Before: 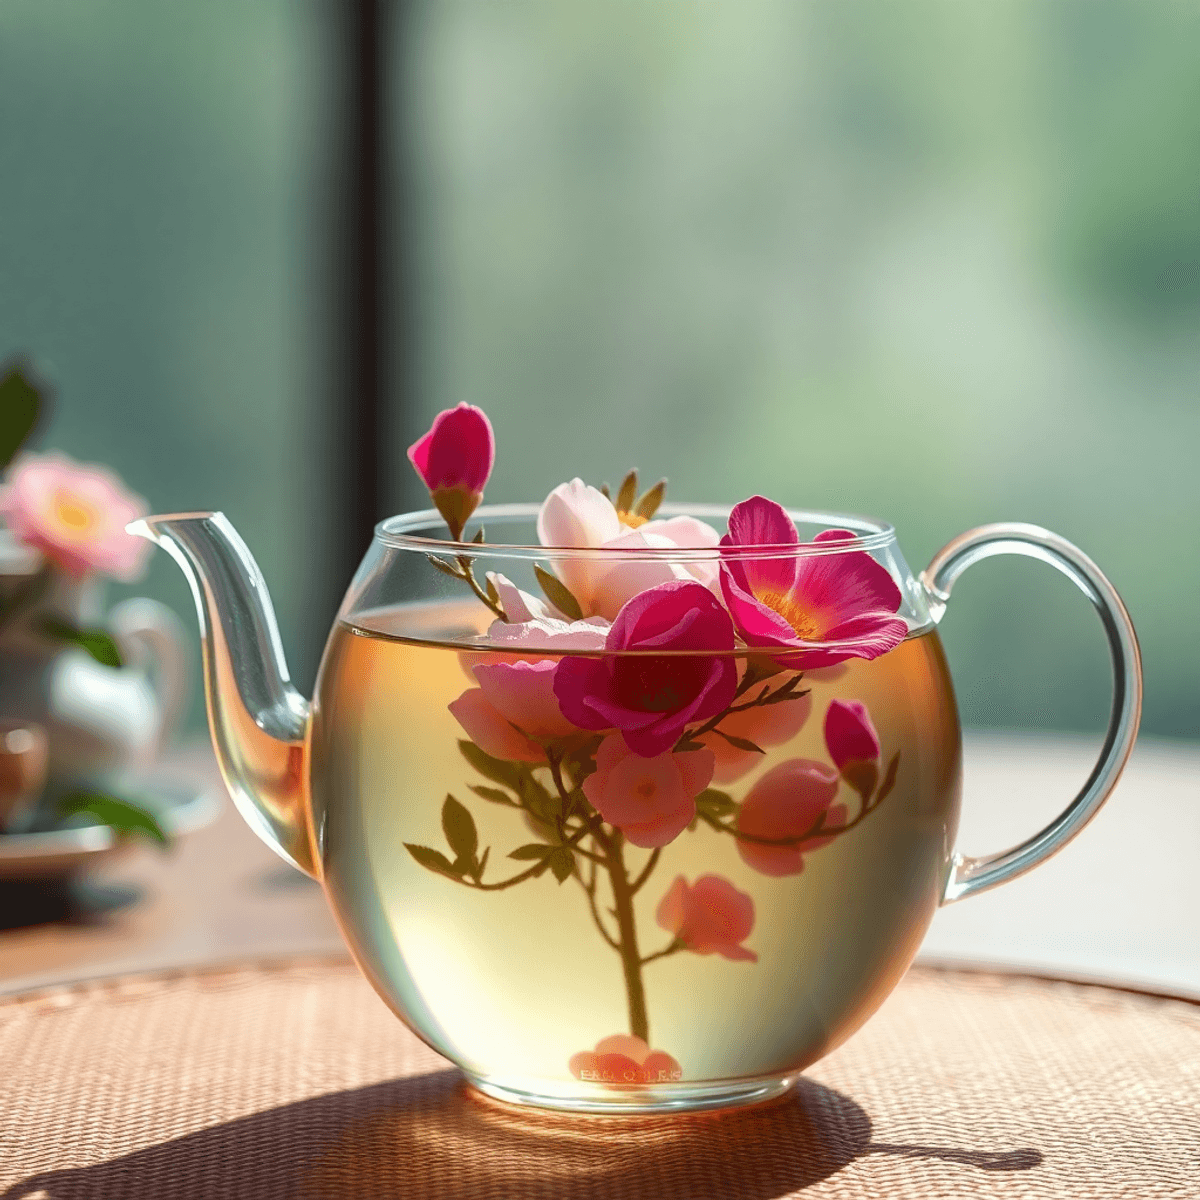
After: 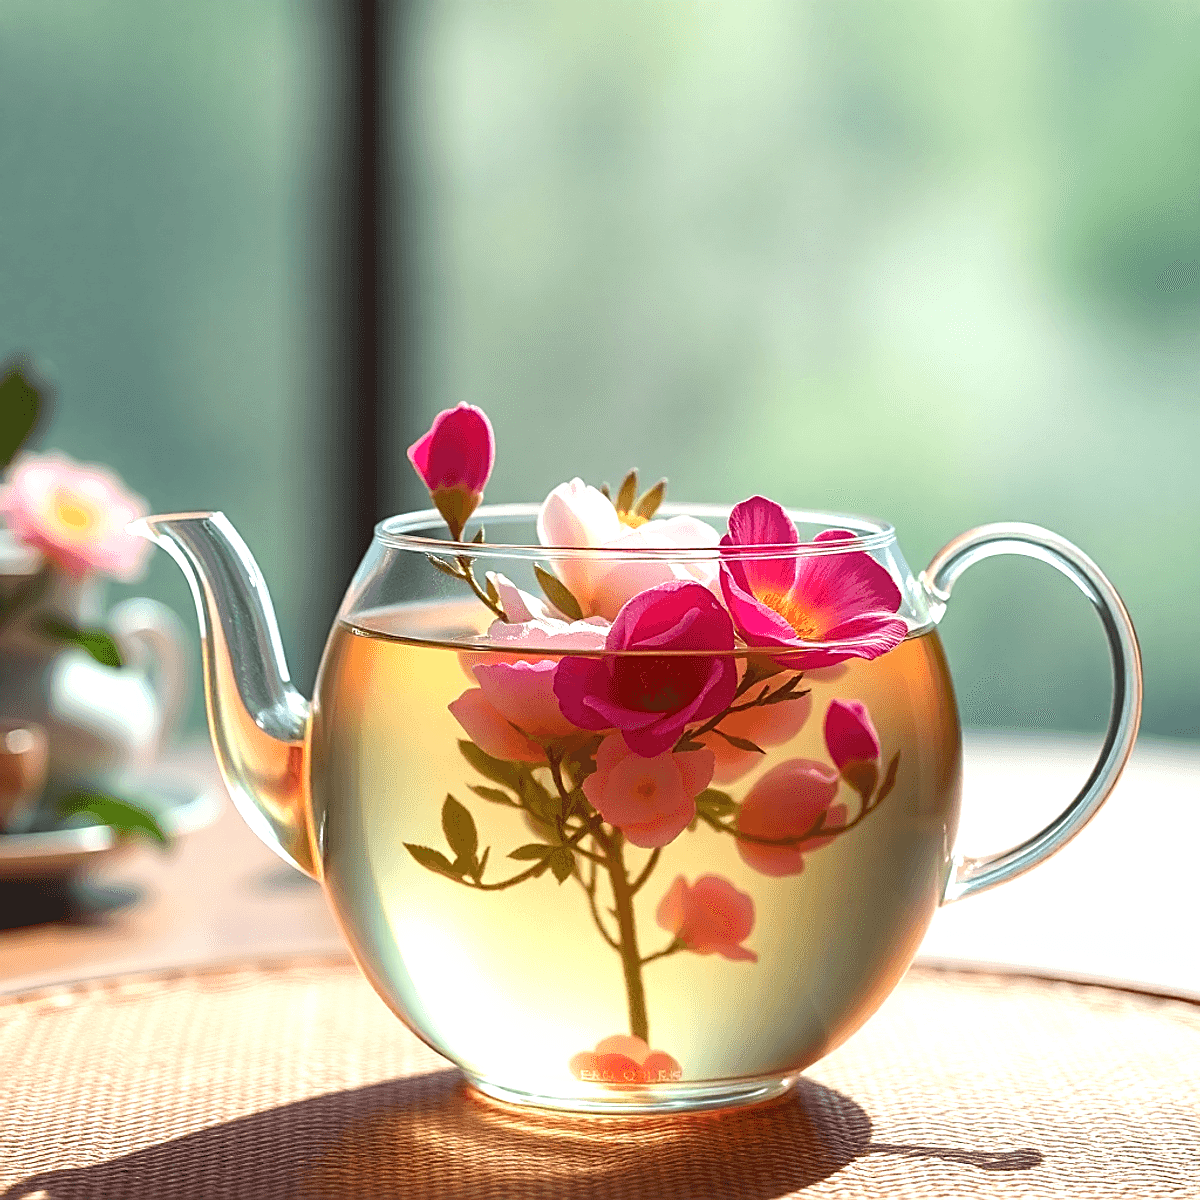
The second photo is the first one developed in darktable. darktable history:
sharpen: on, module defaults
exposure: exposure 0.61 EV, compensate highlight preservation false
